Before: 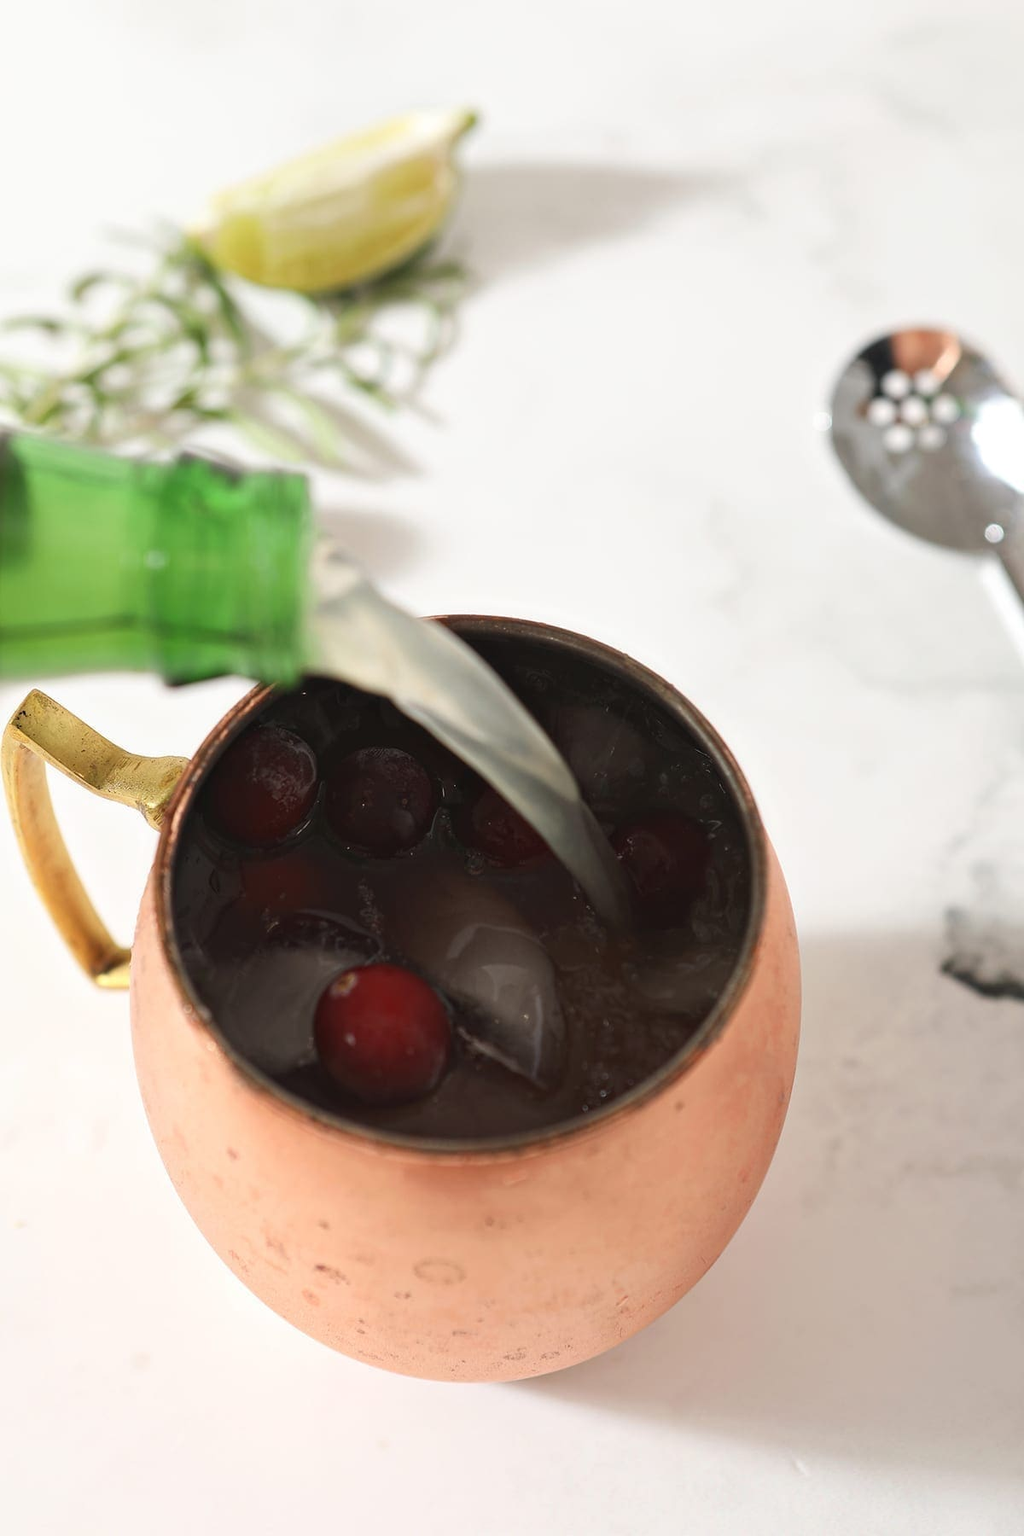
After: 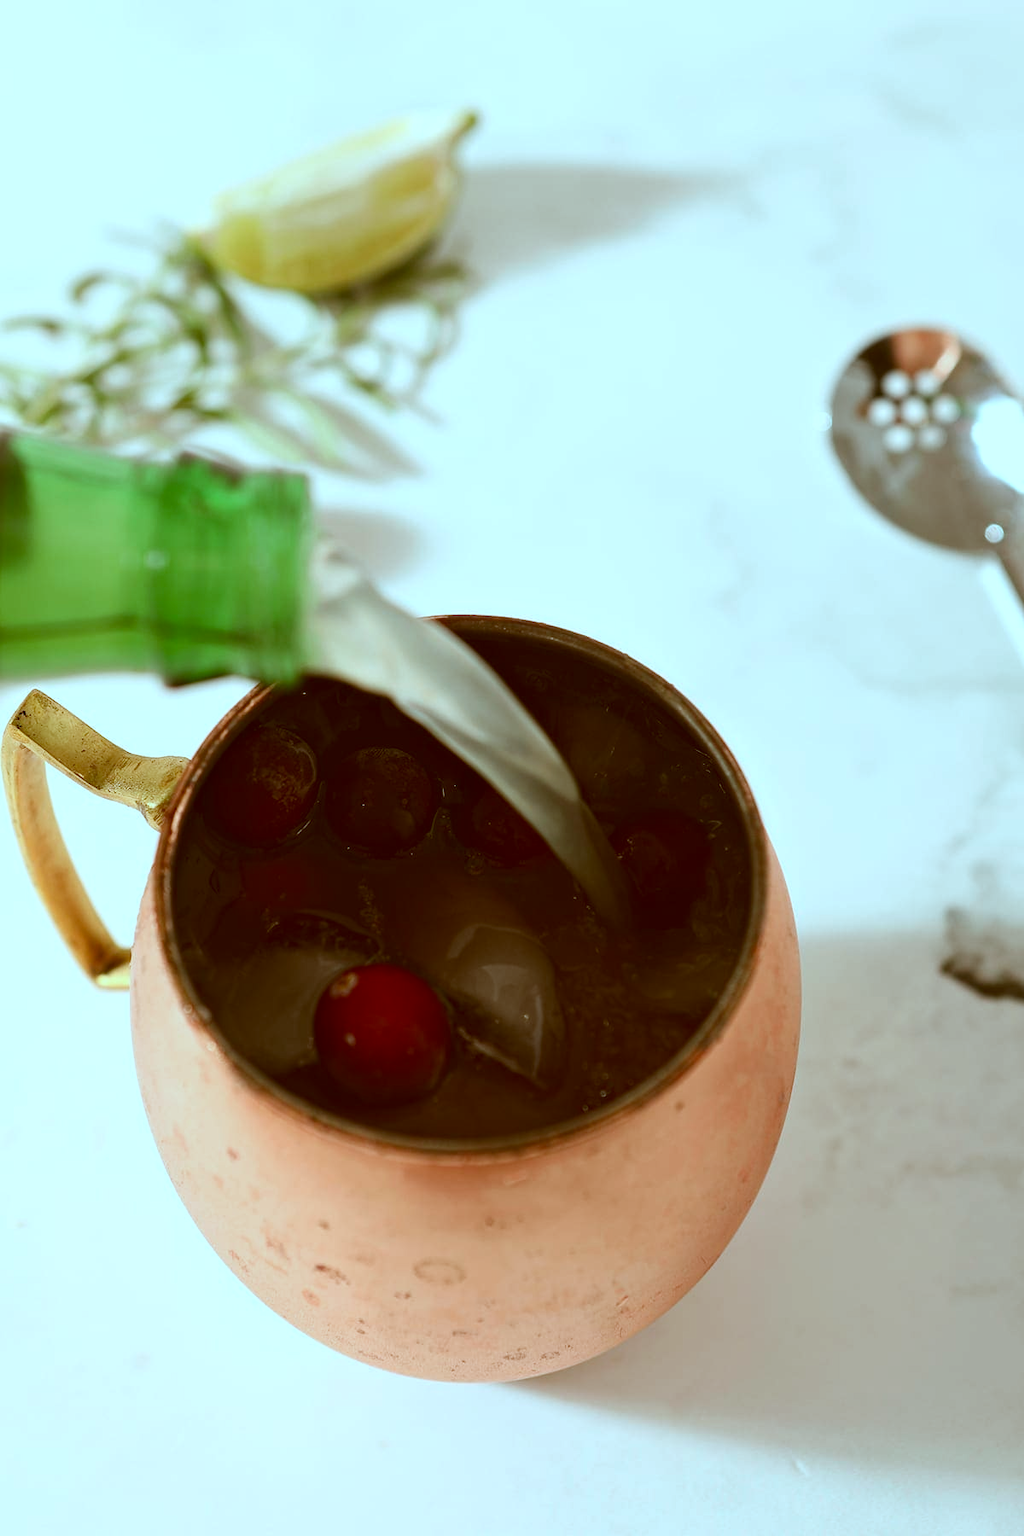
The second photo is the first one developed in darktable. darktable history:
color correction: highlights a* -15.08, highlights b* -15.95, shadows a* 10.84, shadows b* 29.23
contrast brightness saturation: brightness -0.093
